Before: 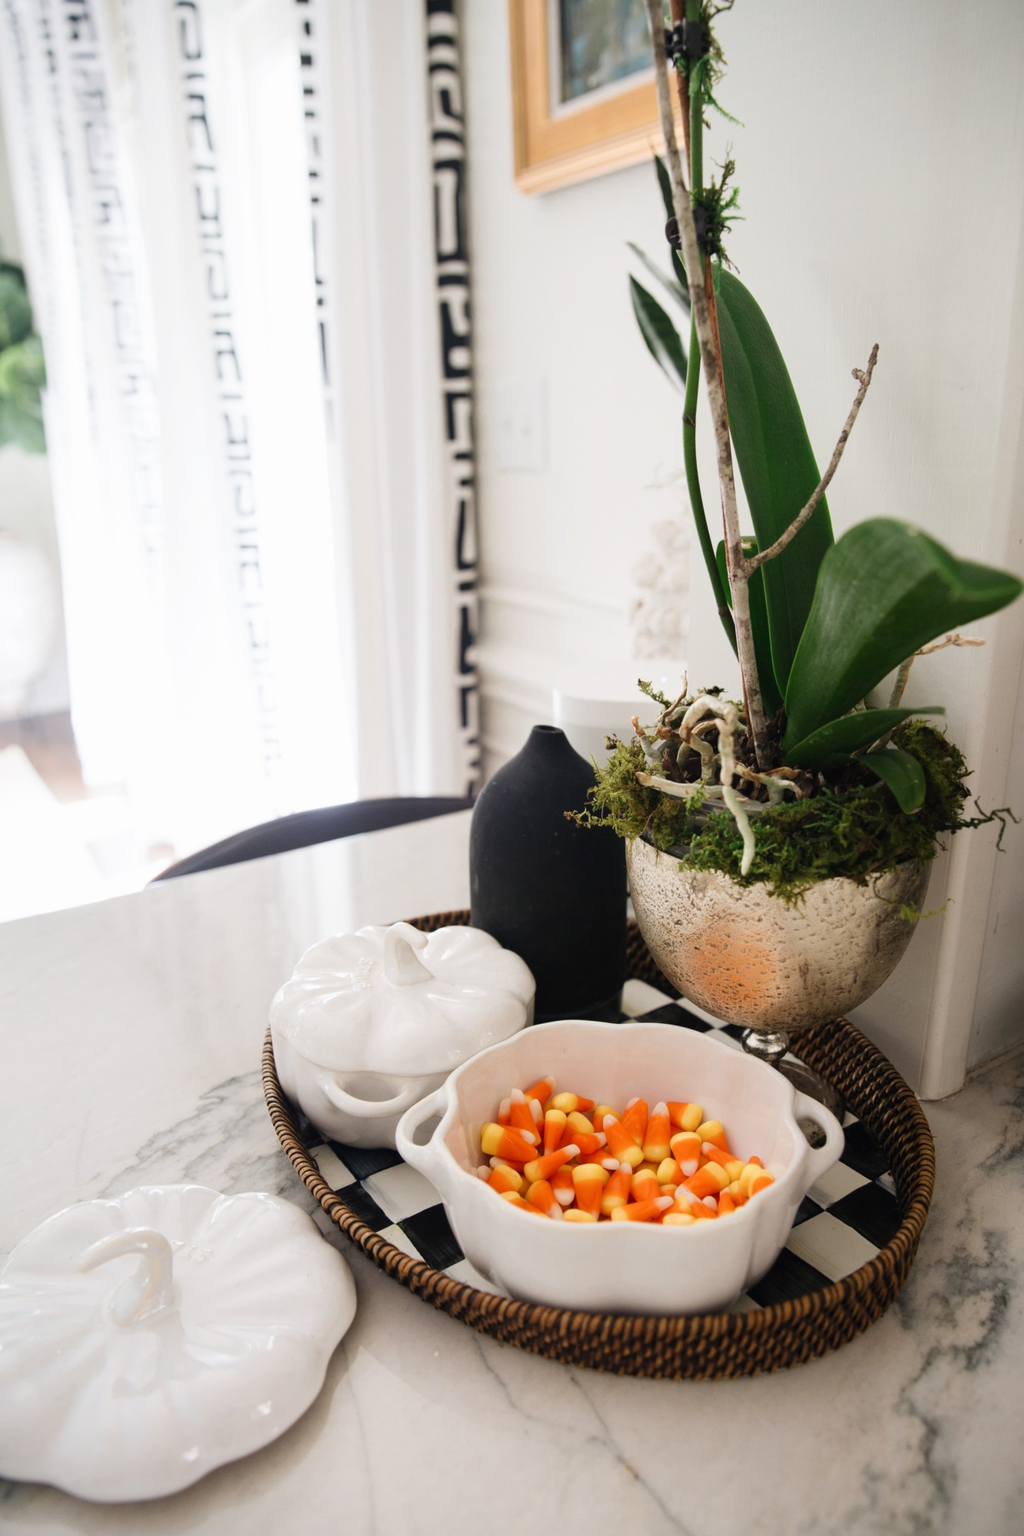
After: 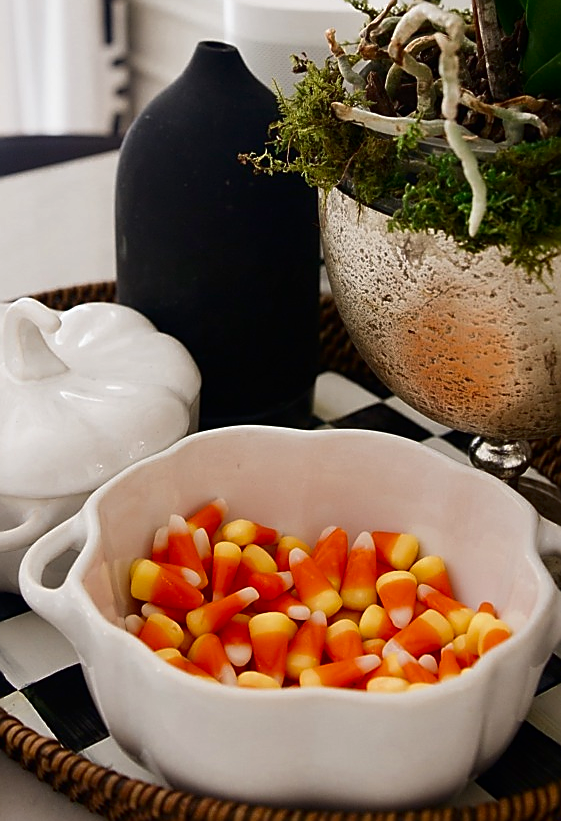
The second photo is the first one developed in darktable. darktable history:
crop: left 37.221%, top 45.169%, right 20.63%, bottom 13.777%
sharpen: radius 1.4, amount 1.25, threshold 0.7
contrast brightness saturation: brightness -0.2, saturation 0.08
